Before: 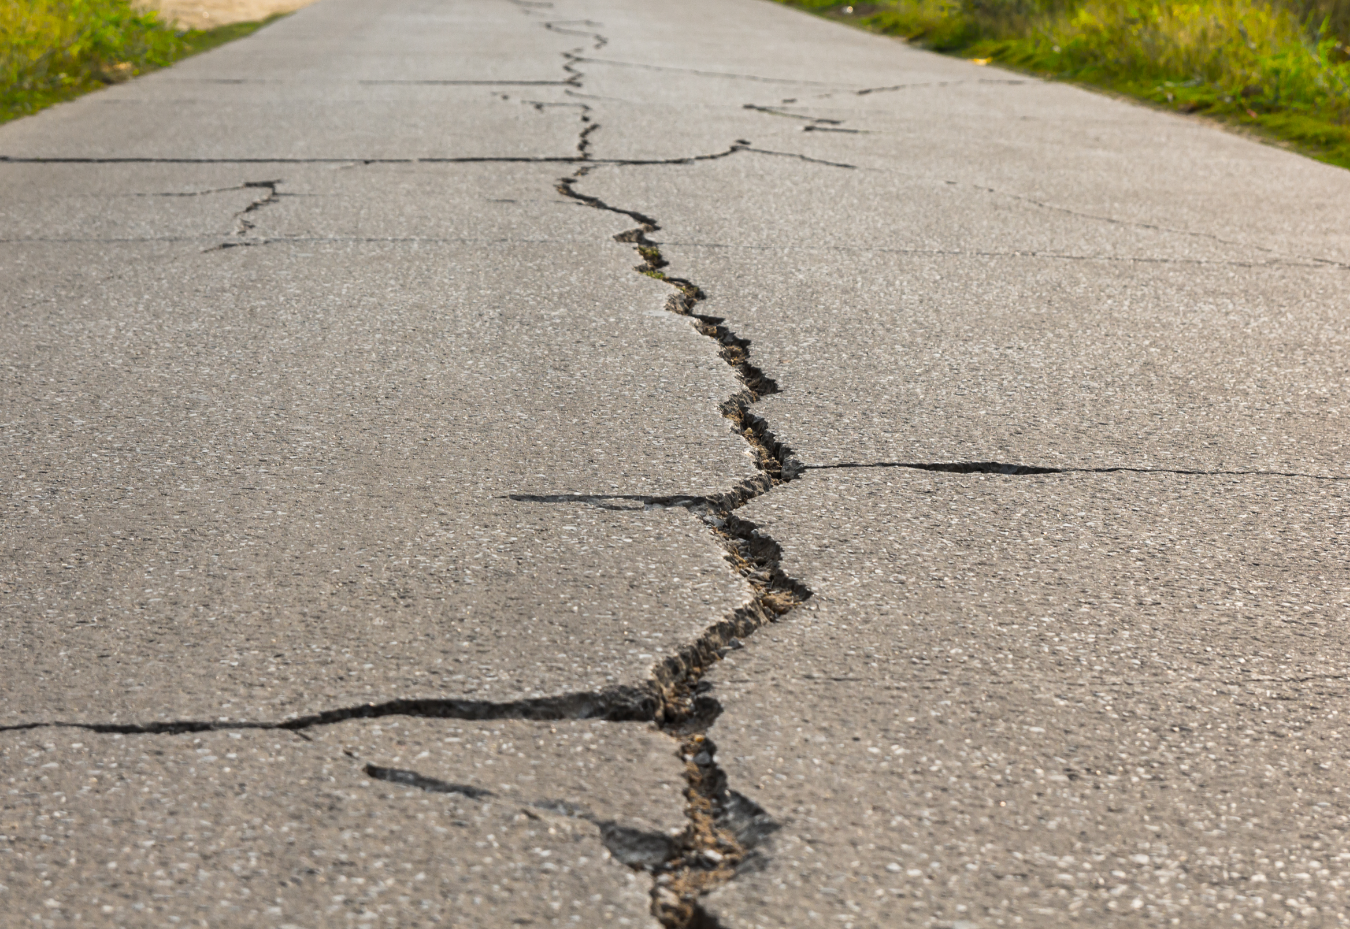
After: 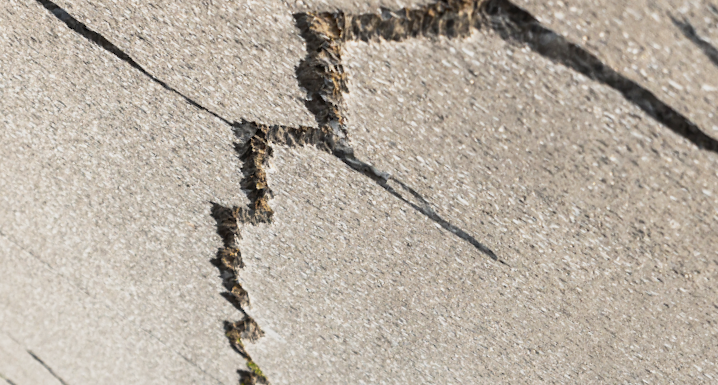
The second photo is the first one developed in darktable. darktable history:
base curve: curves: ch0 [(0, 0) (0.088, 0.125) (0.176, 0.251) (0.354, 0.501) (0.613, 0.749) (1, 0.877)], preserve colors none
crop and rotate: angle 147.5°, left 9.197%, top 15.613%, right 4.388%, bottom 16.92%
